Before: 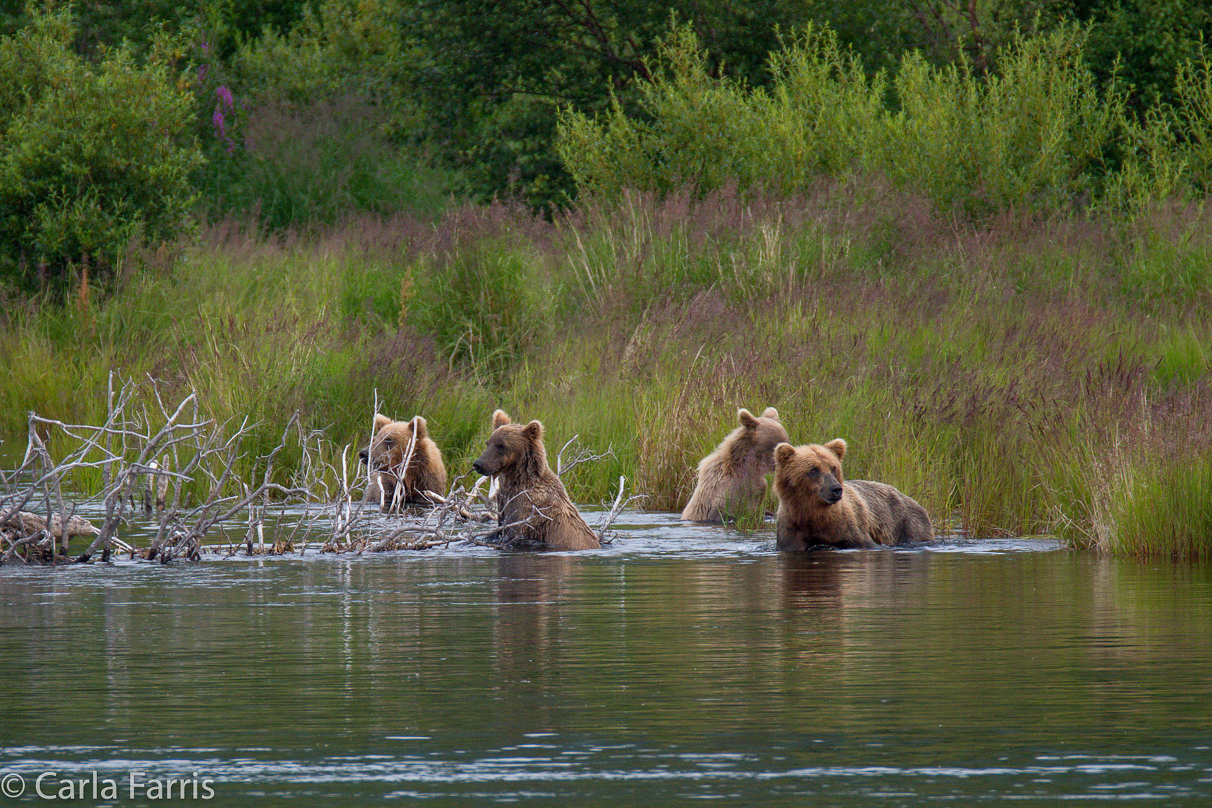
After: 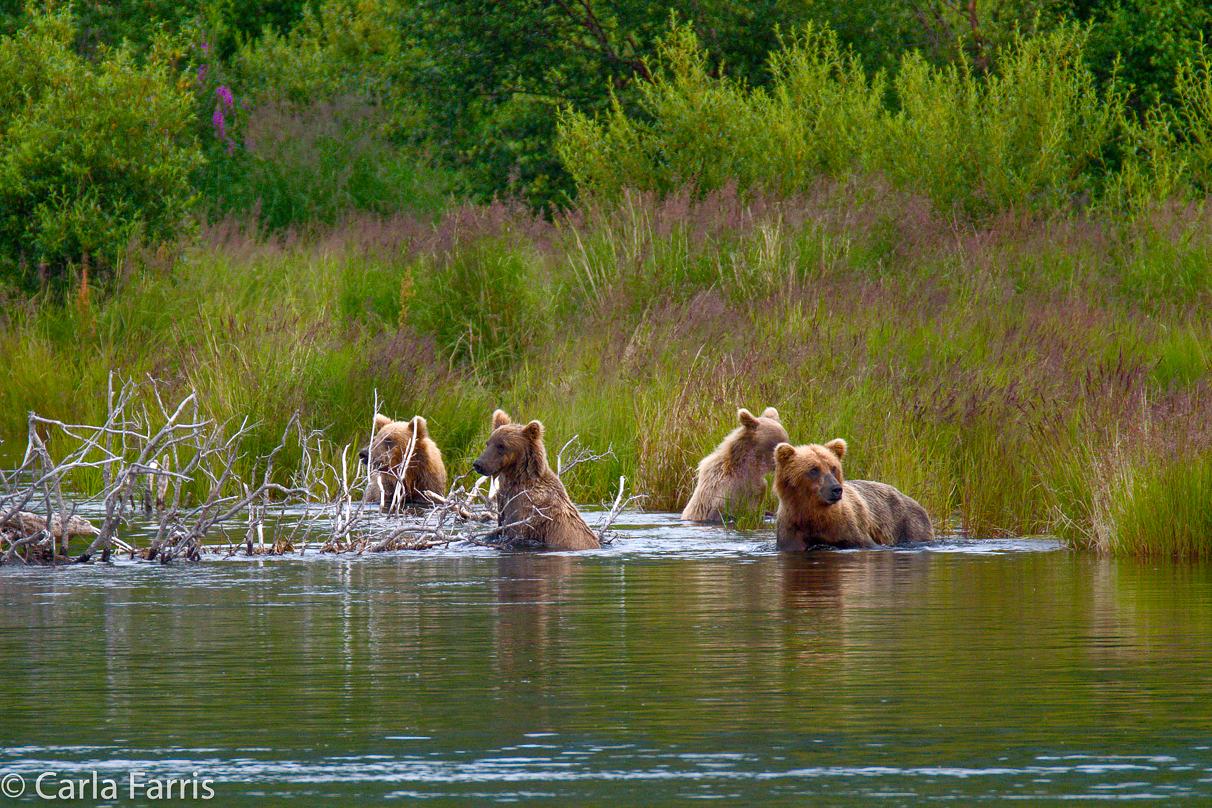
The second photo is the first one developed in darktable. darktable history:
color balance rgb: perceptual saturation grading › global saturation 20%, perceptual saturation grading › highlights -25%, perceptual saturation grading › shadows 50%
shadows and highlights: soften with gaussian
exposure: black level correction 0, exposure 0.3 EV, compensate highlight preservation false
tone equalizer: -8 EV -0.001 EV, -7 EV 0.001 EV, -6 EV -0.002 EV, -5 EV -0.003 EV, -4 EV -0.062 EV, -3 EV -0.222 EV, -2 EV -0.267 EV, -1 EV 0.105 EV, +0 EV 0.303 EV
